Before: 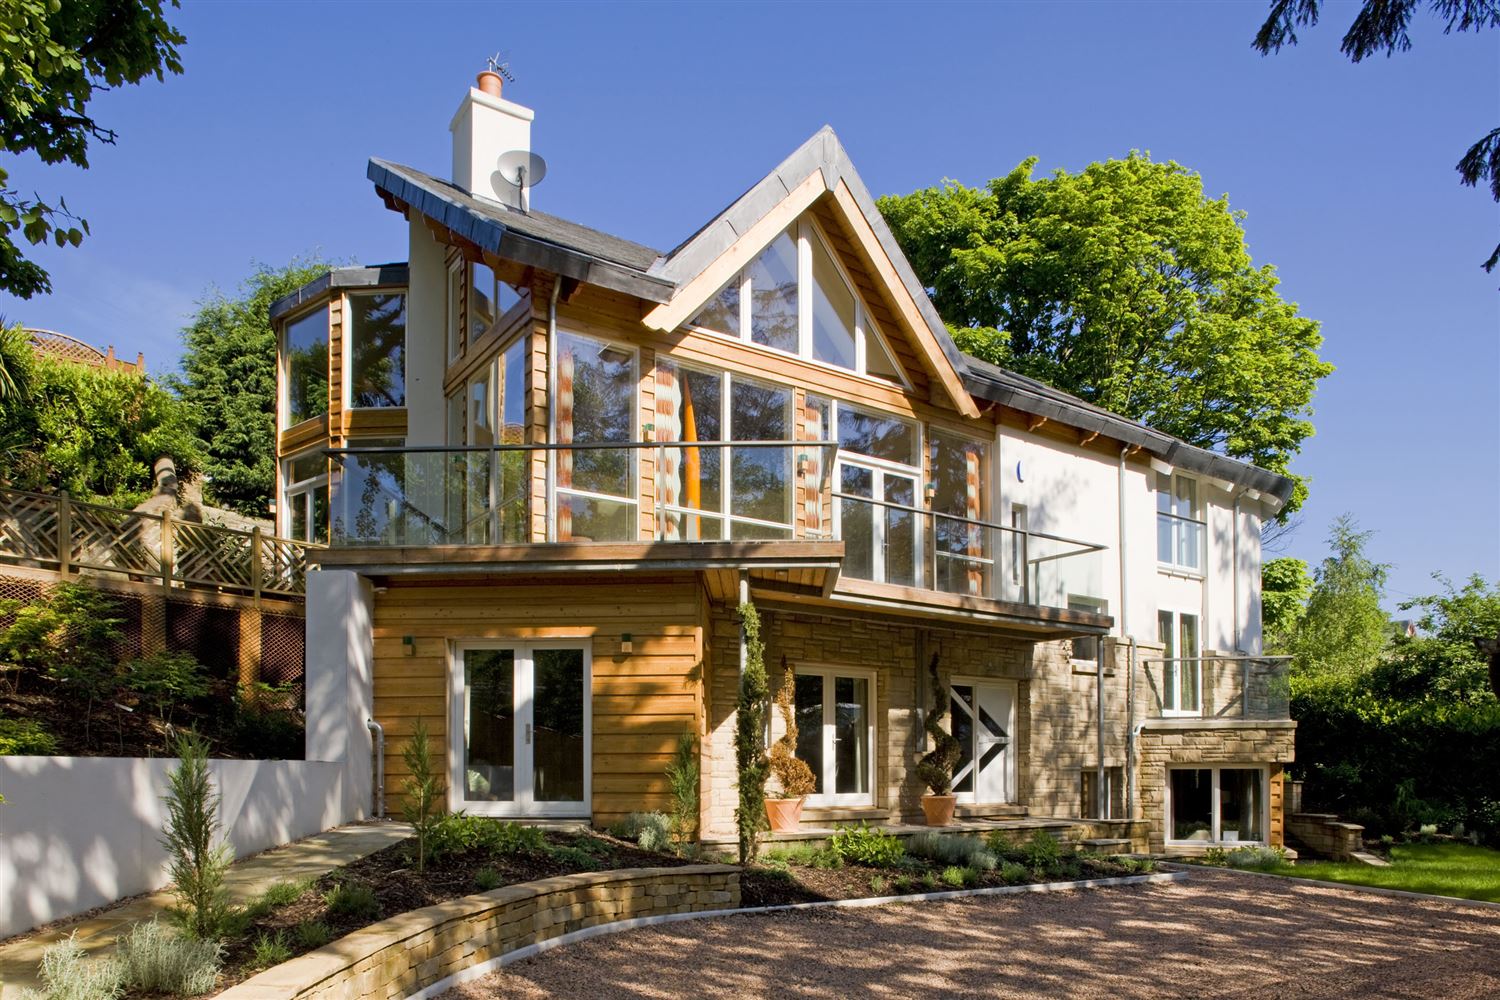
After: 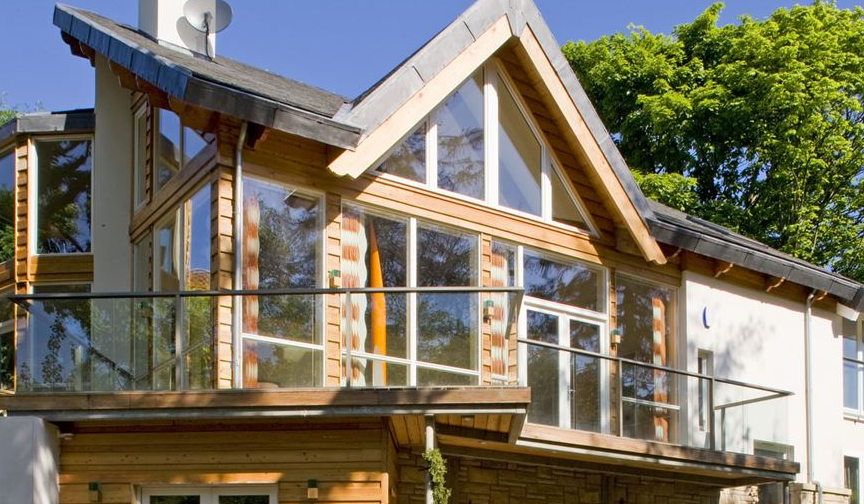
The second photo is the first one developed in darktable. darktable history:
crop: left 20.946%, top 15.438%, right 21.4%, bottom 34.112%
